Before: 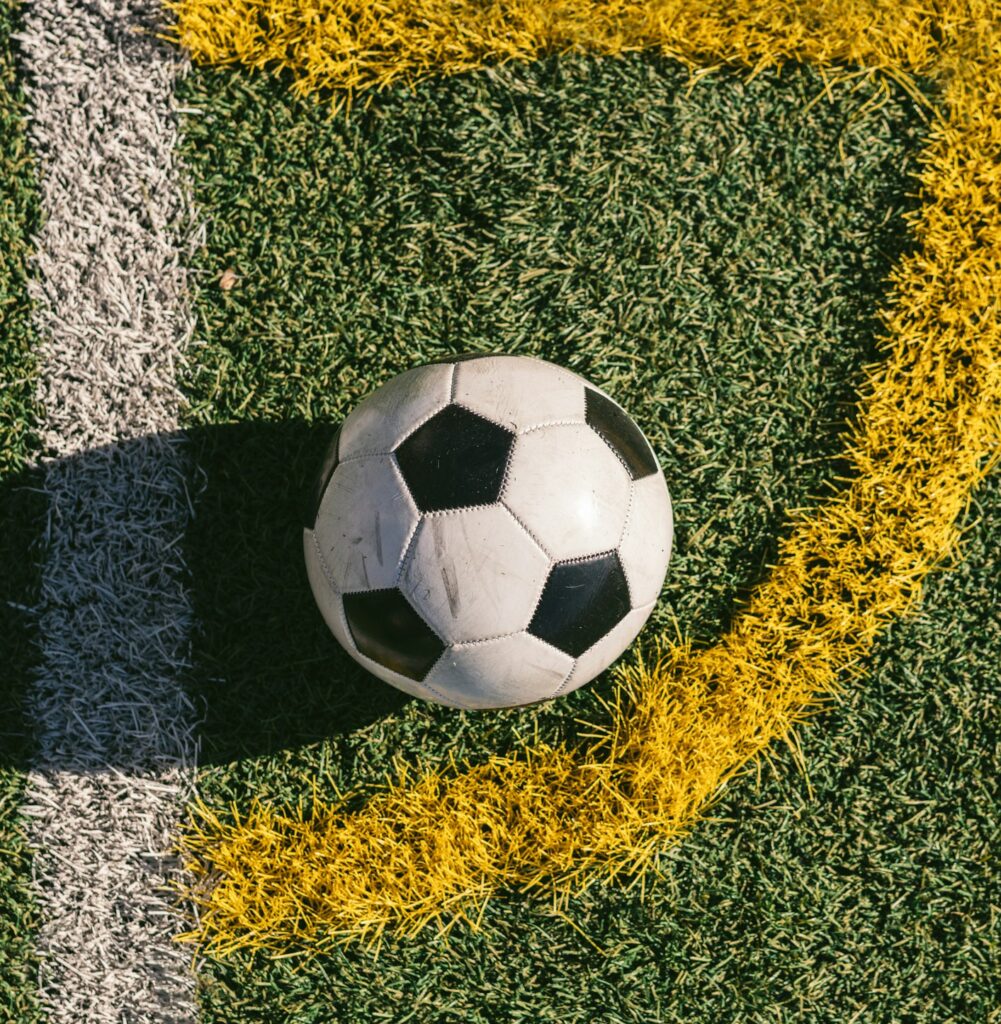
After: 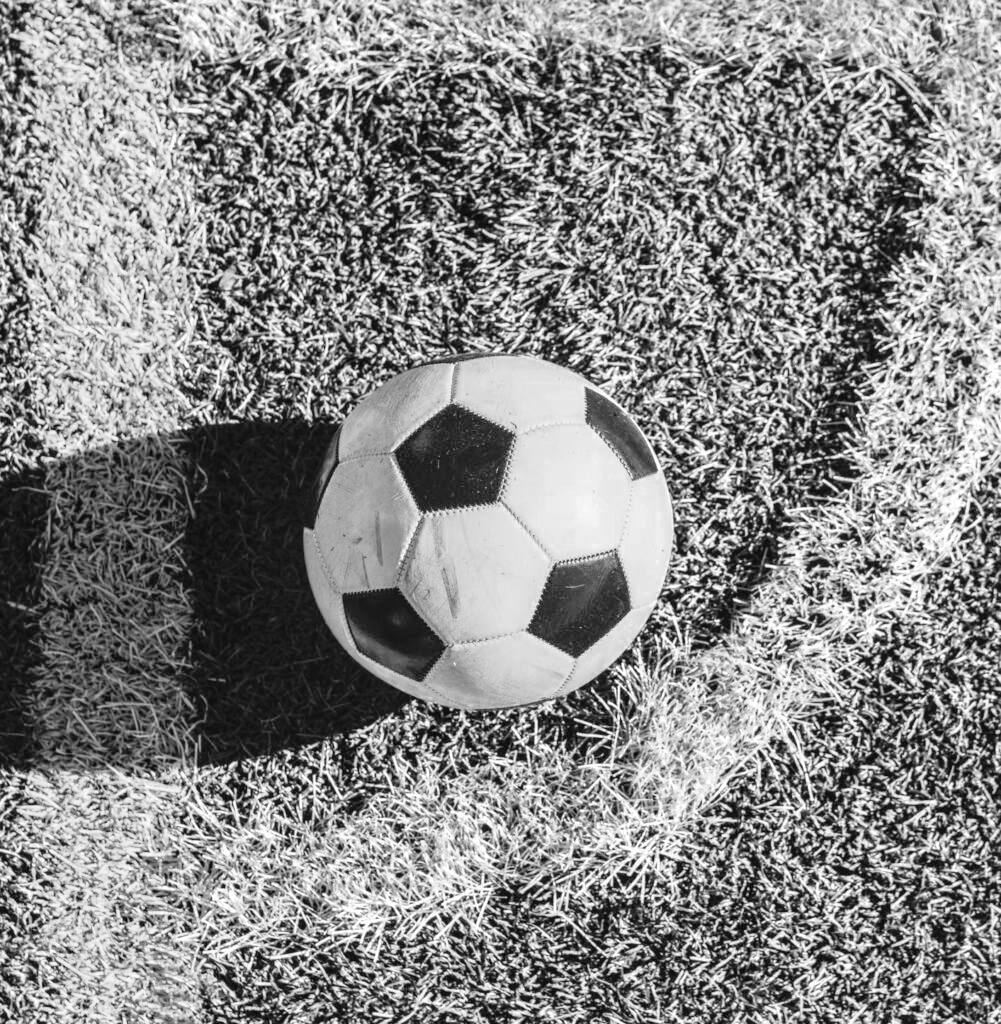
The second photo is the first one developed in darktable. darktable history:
color correction: highlights a* 5.4, highlights b* 5.35, shadows a* -4.83, shadows b* -5.23
local contrast: on, module defaults
tone curve: curves: ch0 [(0, 0) (0.084, 0.074) (0.2, 0.297) (0.363, 0.591) (0.495, 0.765) (0.68, 0.901) (0.851, 0.967) (1, 1)], color space Lab, independent channels, preserve colors none
color balance rgb: perceptual saturation grading › global saturation 20%, perceptual saturation grading › highlights -14.423%, perceptual saturation grading › shadows 49.586%
shadows and highlights: on, module defaults
color zones: curves: ch0 [(0.002, 0.593) (0.143, 0.417) (0.285, 0.541) (0.455, 0.289) (0.608, 0.327) (0.727, 0.283) (0.869, 0.571) (1, 0.603)]; ch1 [(0, 0) (0.143, 0) (0.286, 0) (0.429, 0) (0.571, 0) (0.714, 0) (0.857, 0)]
